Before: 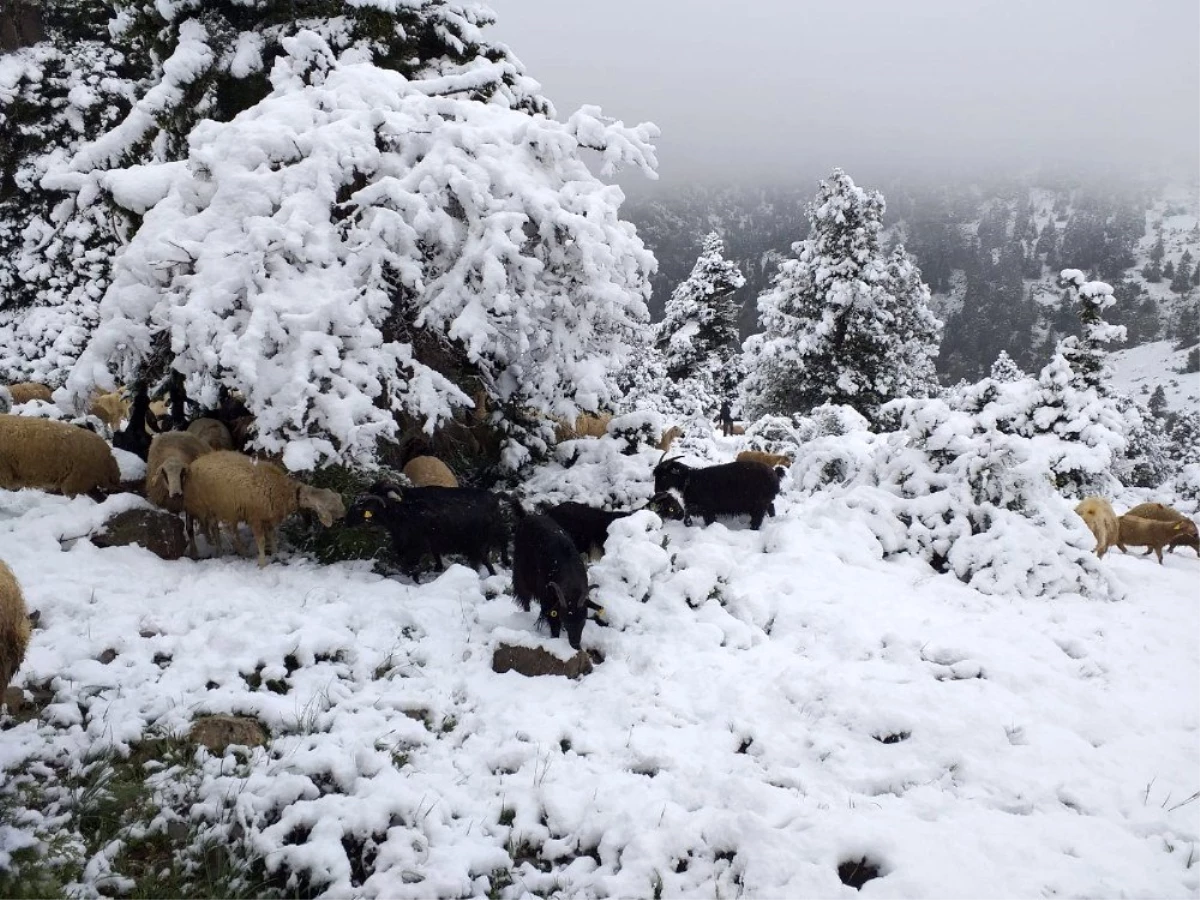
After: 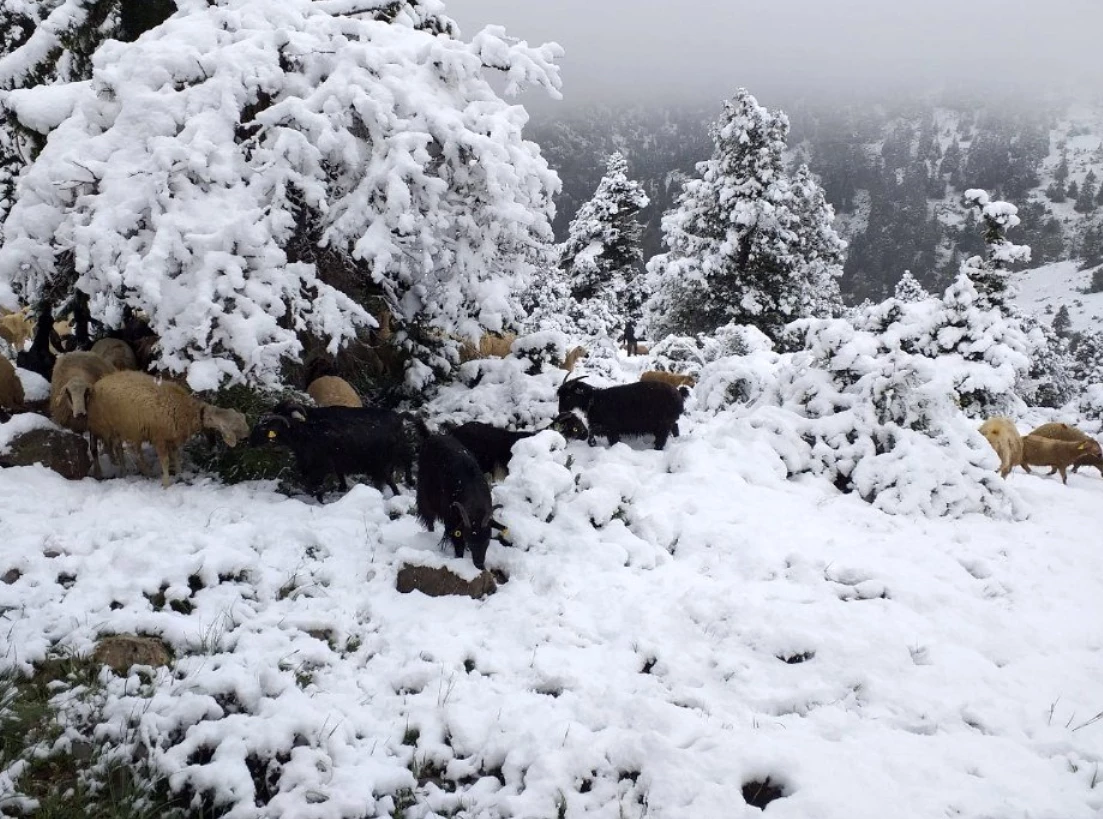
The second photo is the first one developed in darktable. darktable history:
crop and rotate: left 8.007%, top 8.905%
